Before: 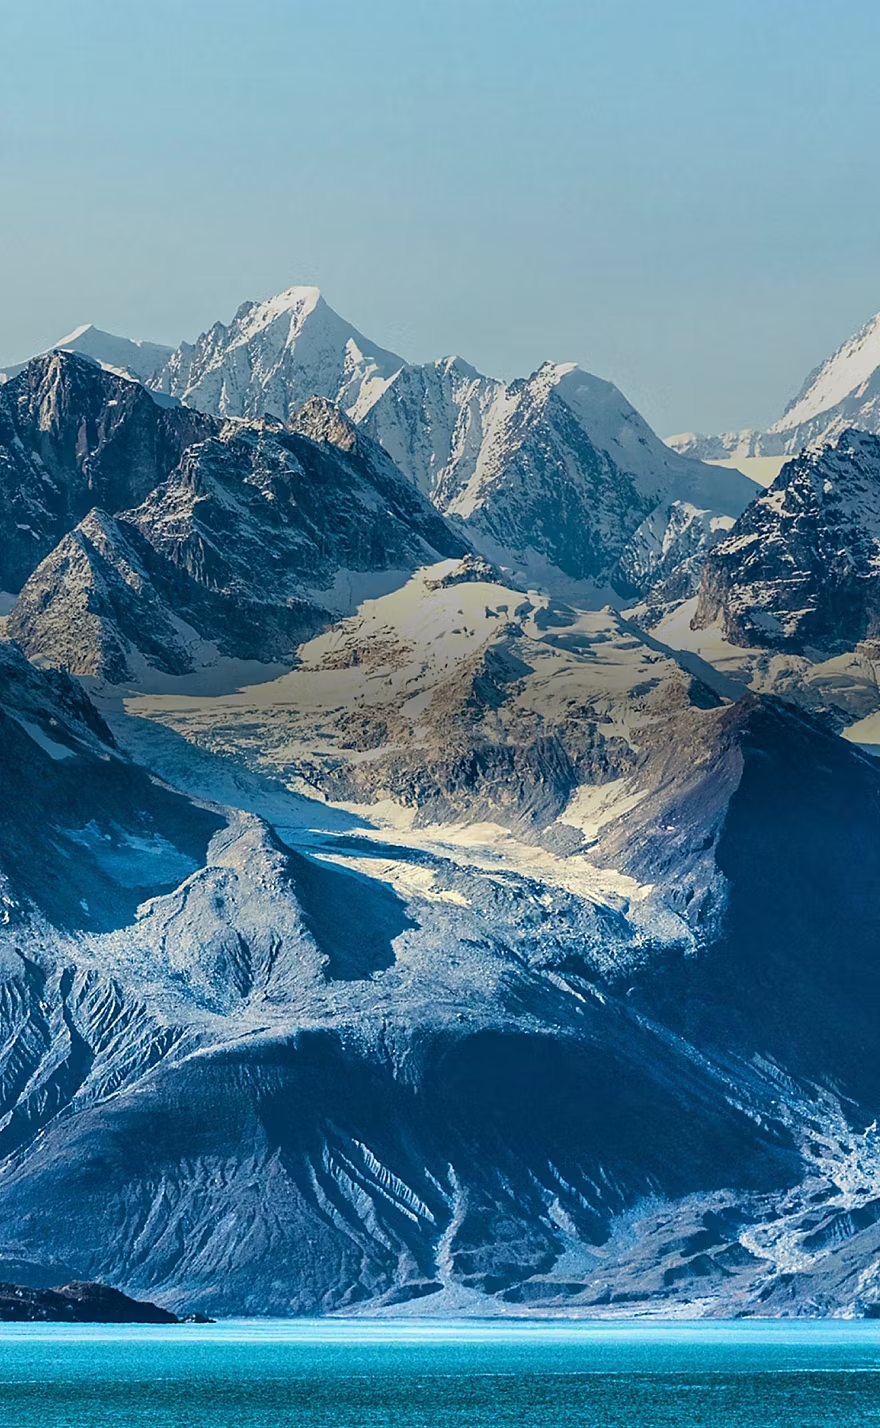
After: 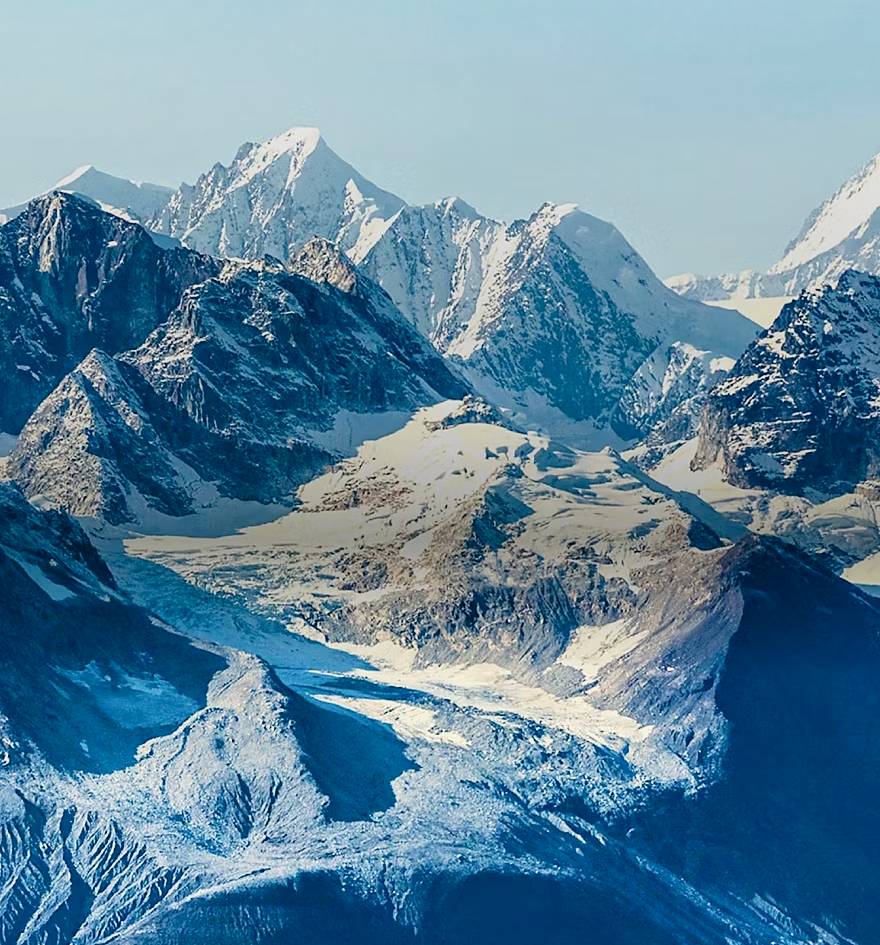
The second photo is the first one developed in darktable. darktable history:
tone curve: curves: ch0 [(0, 0) (0.091, 0.077) (0.389, 0.458) (0.745, 0.82) (0.856, 0.899) (0.92, 0.938) (1, 0.973)]; ch1 [(0, 0) (0.437, 0.404) (0.5, 0.5) (0.529, 0.55) (0.58, 0.6) (0.616, 0.649) (1, 1)]; ch2 [(0, 0) (0.442, 0.415) (0.5, 0.5) (0.535, 0.557) (0.585, 0.62) (1, 1)], preserve colors none
crop: top 11.168%, bottom 22.618%
